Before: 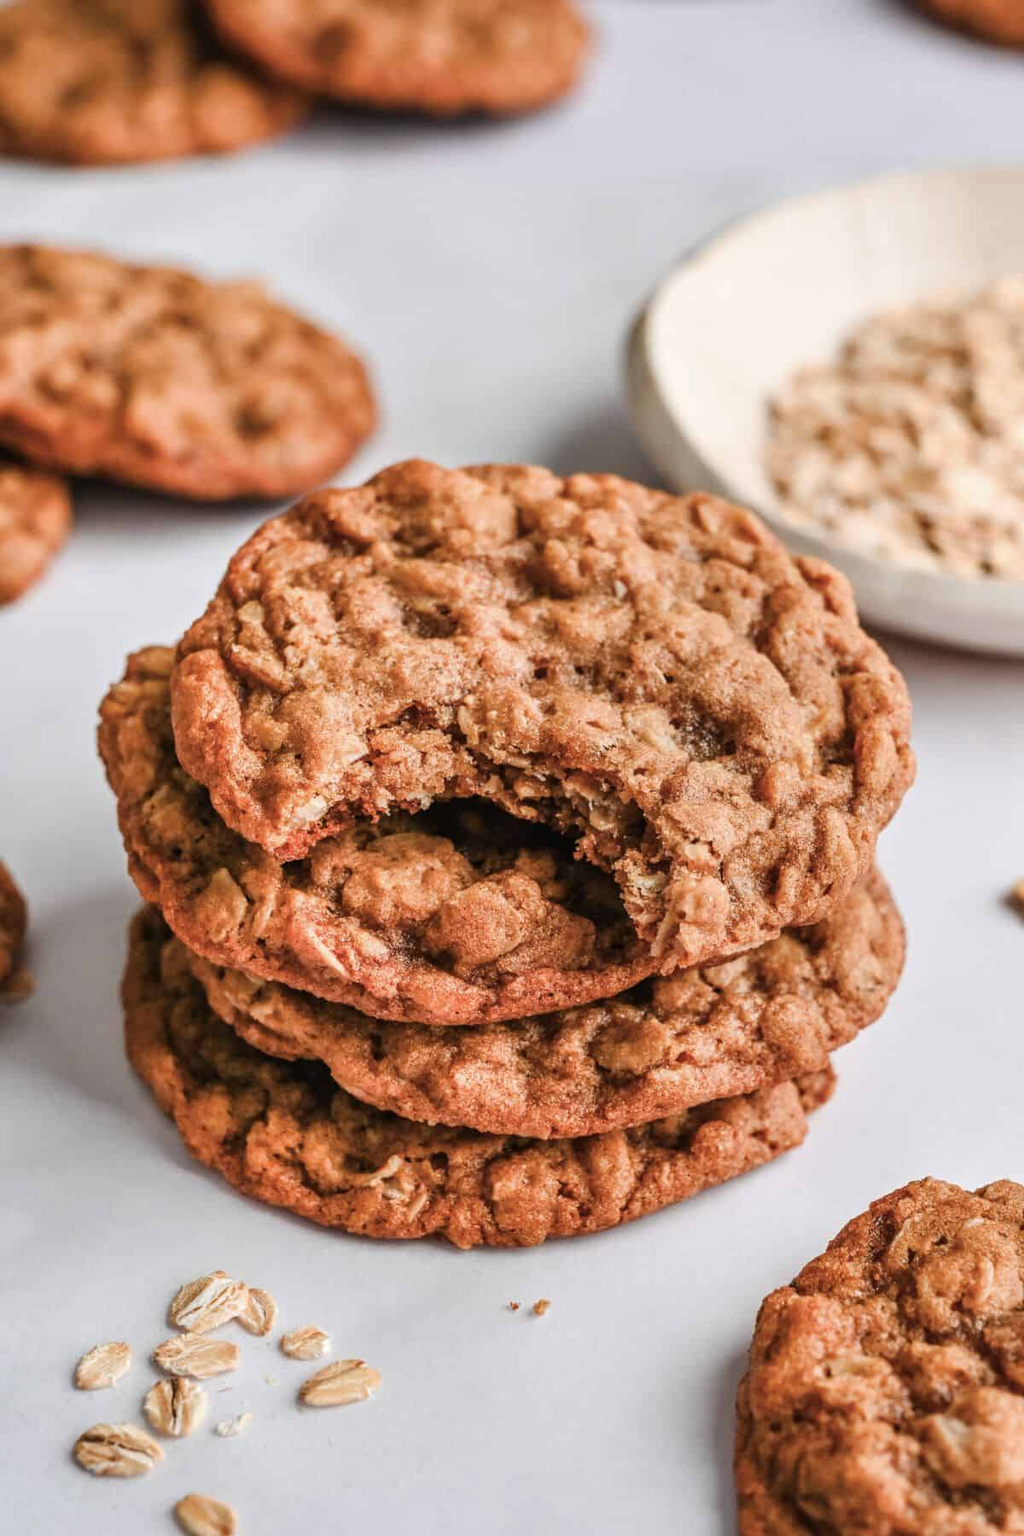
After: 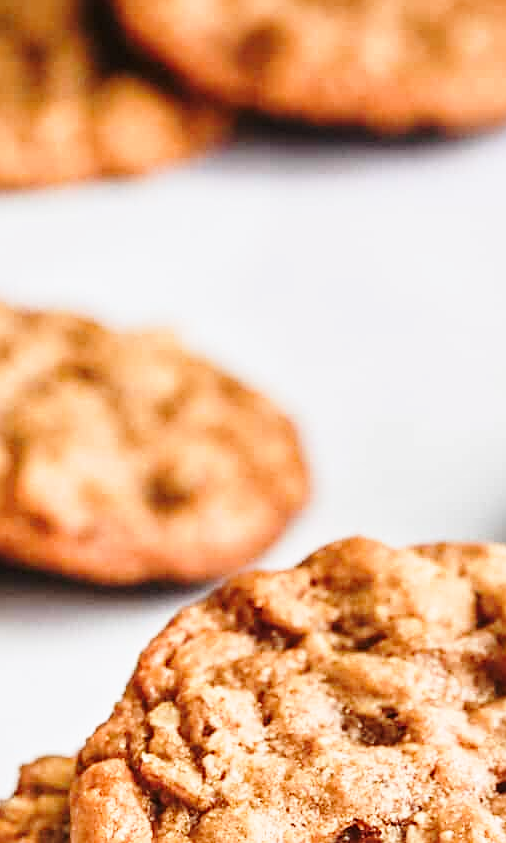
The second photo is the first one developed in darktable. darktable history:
base curve: curves: ch0 [(0, 0) (0.028, 0.03) (0.121, 0.232) (0.46, 0.748) (0.859, 0.968) (1, 1)], preserve colors none
crop and rotate: left 10.885%, top 0.113%, right 46.907%, bottom 53.031%
sharpen: amount 0.534
tone equalizer: on, module defaults
